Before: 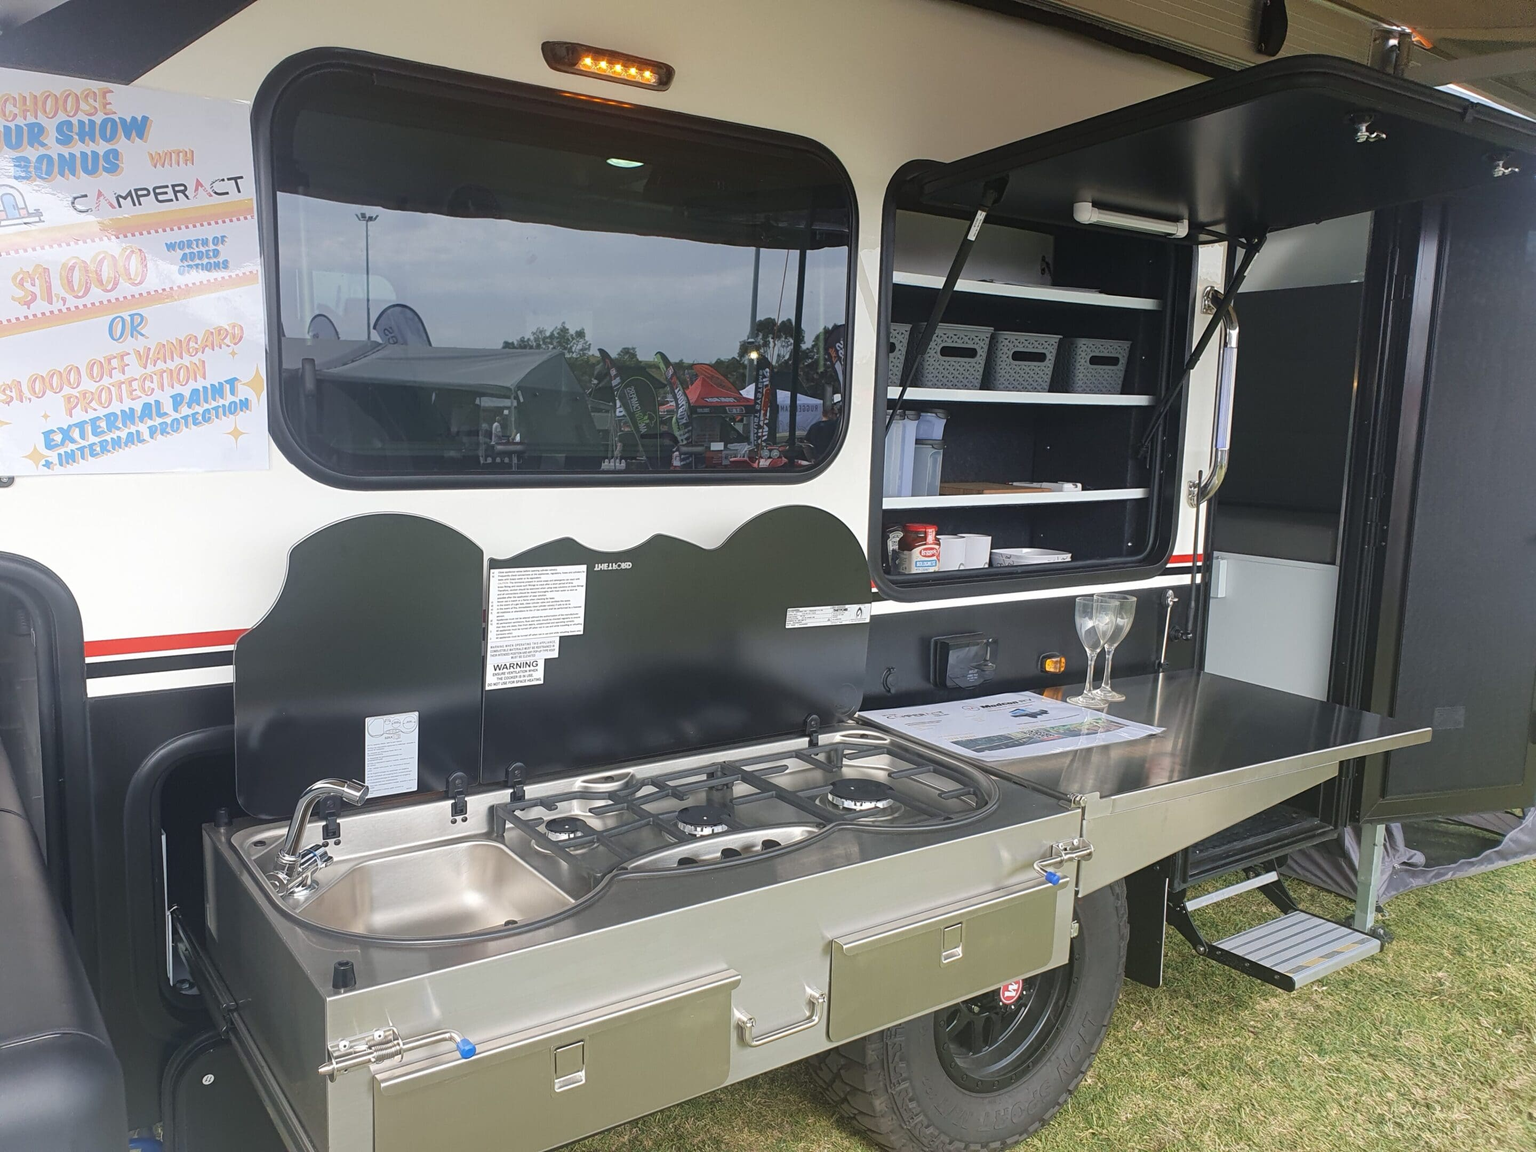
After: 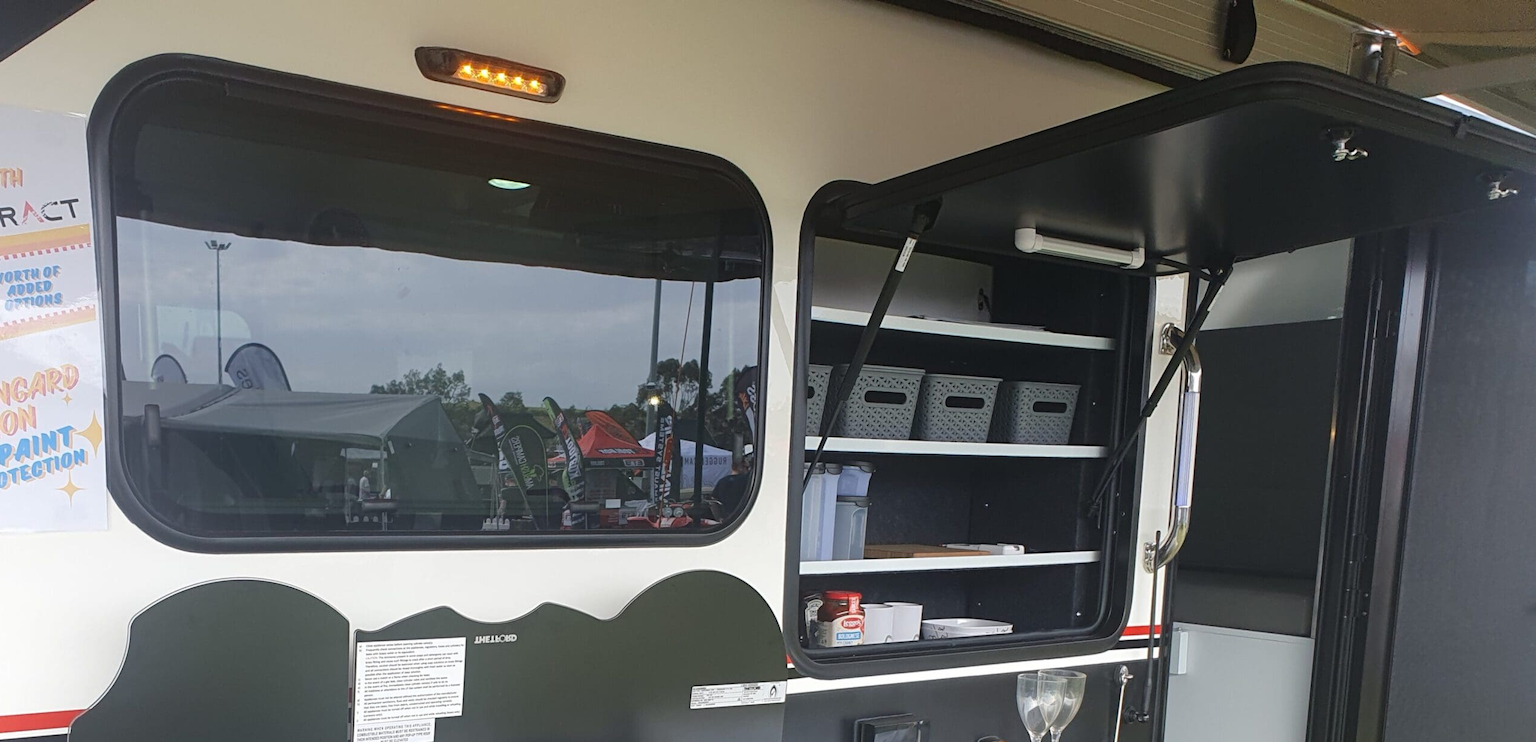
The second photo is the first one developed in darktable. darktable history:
crop and rotate: left 11.334%, bottom 42.835%
